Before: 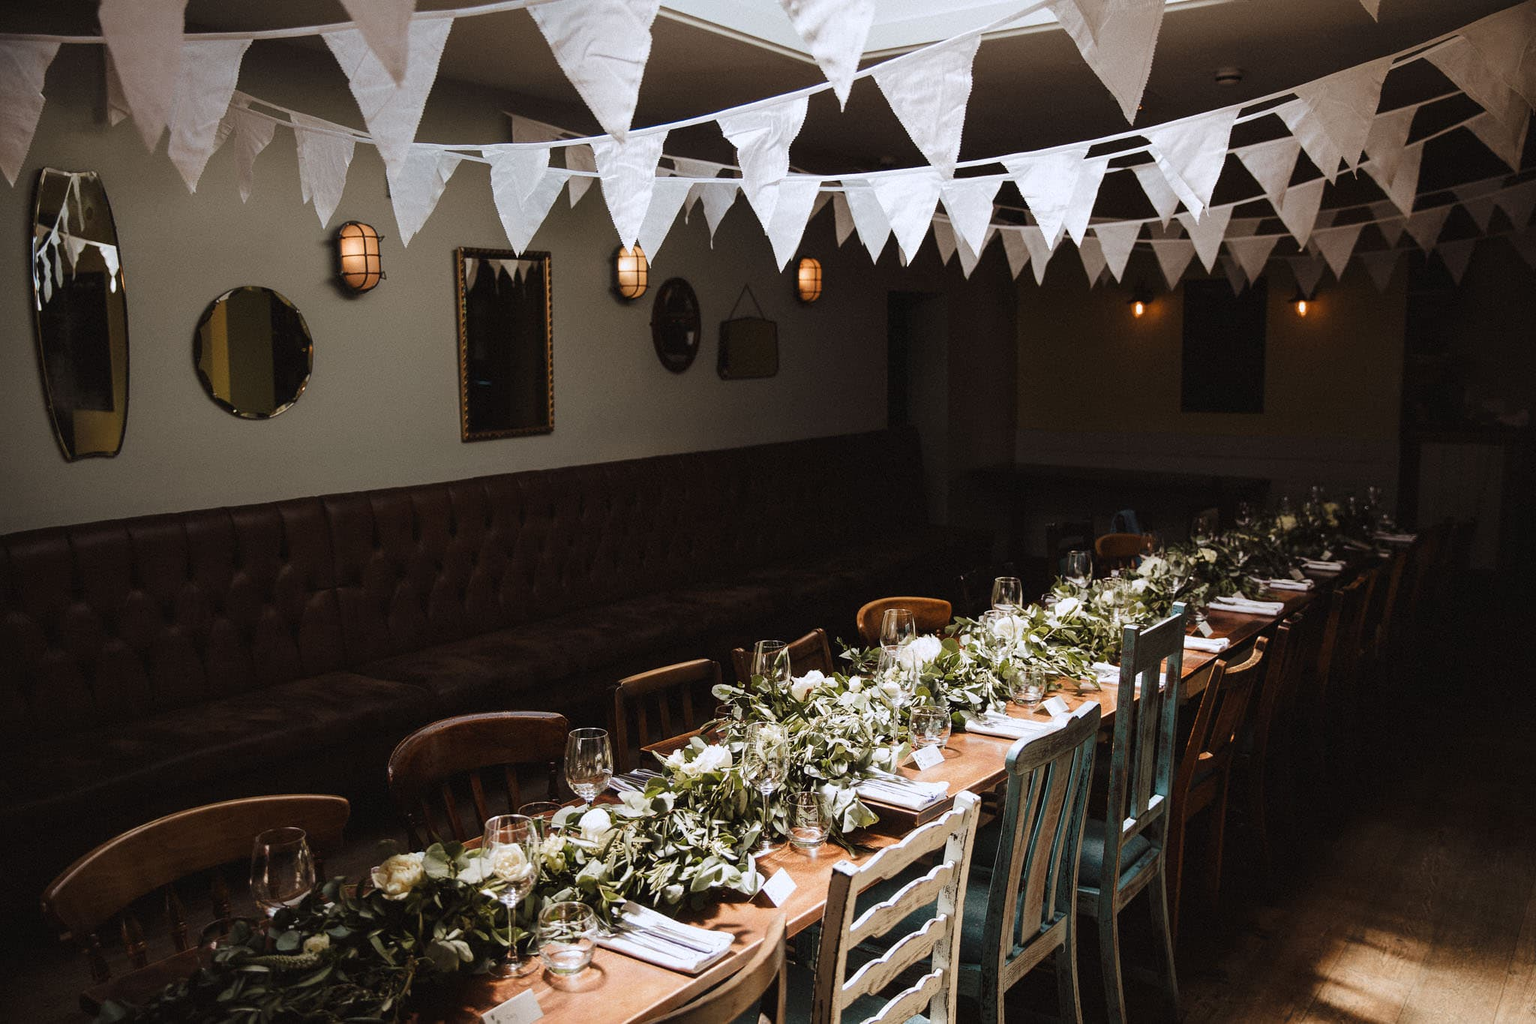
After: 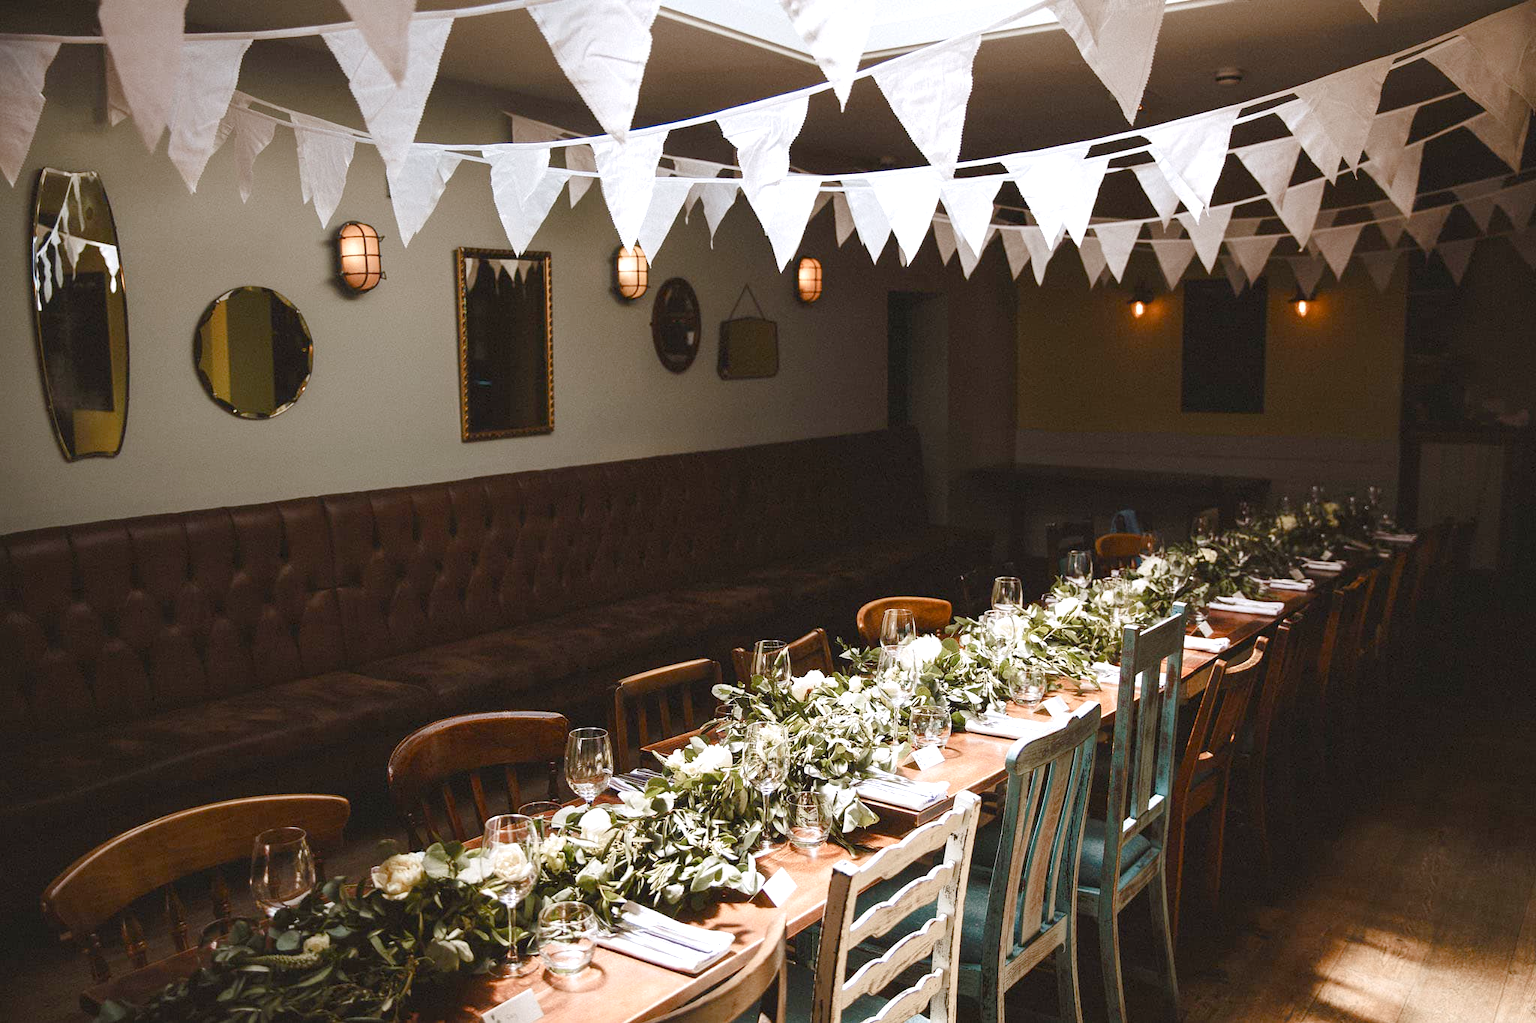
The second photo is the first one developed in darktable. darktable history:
color balance rgb: shadows lift › chroma 1%, shadows lift › hue 113°, highlights gain › chroma 0.2%, highlights gain › hue 333°, perceptual saturation grading › global saturation 20%, perceptual saturation grading › highlights -50%, perceptual saturation grading › shadows 25%, contrast -20%
levels: mode automatic, black 0.023%, white 99.97%, levels [0.062, 0.494, 0.925]
exposure: exposure 1.089 EV, compensate highlight preservation false
